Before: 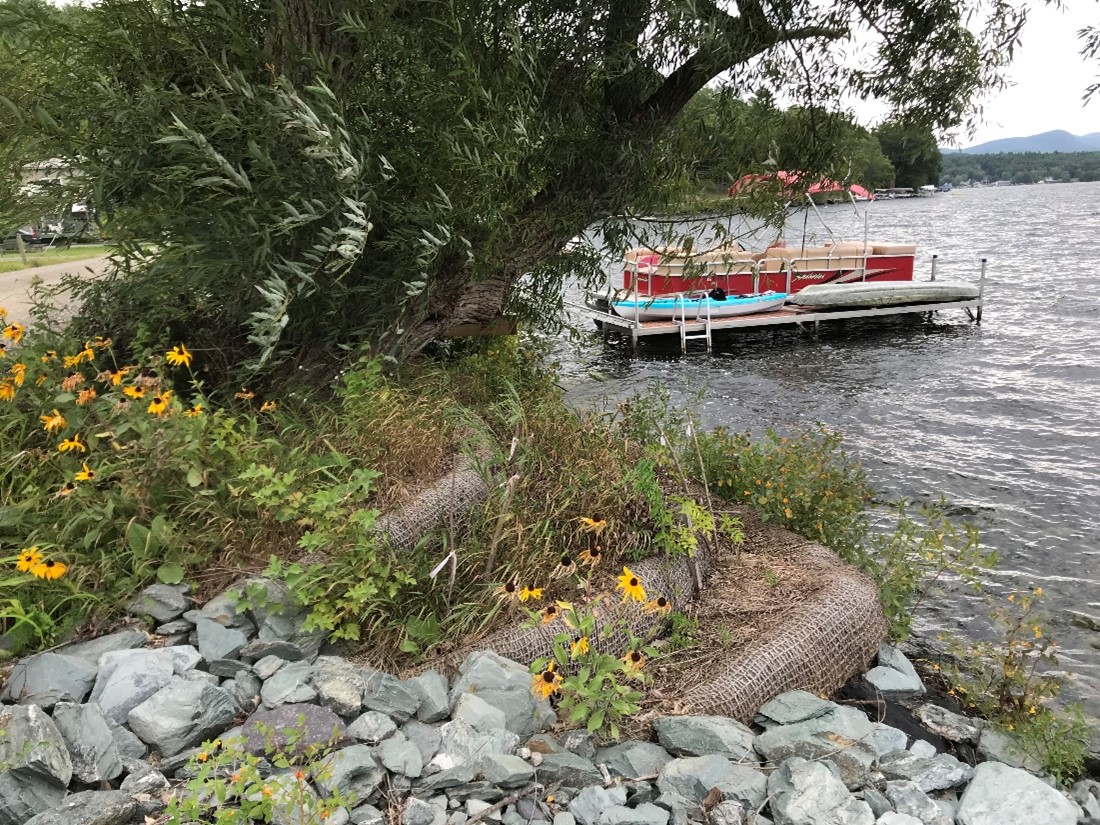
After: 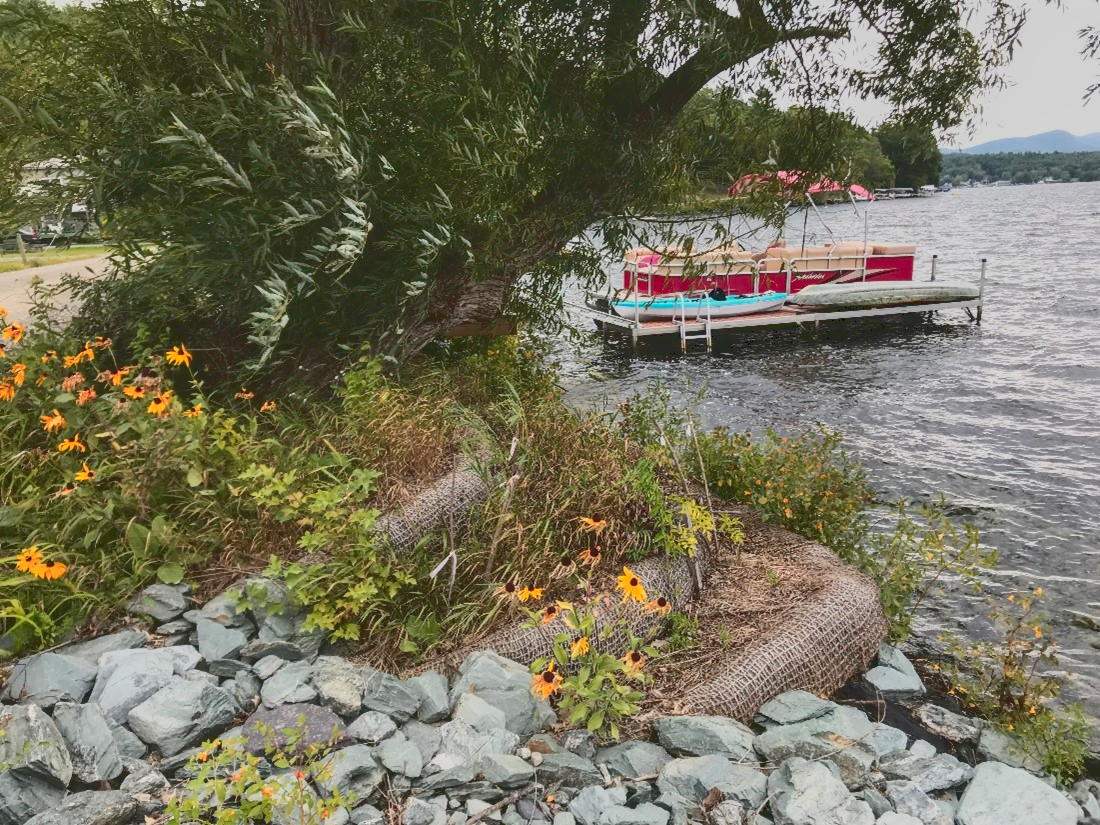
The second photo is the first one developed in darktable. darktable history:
color zones: curves: ch1 [(0.239, 0.552) (0.75, 0.5)]; ch2 [(0.25, 0.462) (0.749, 0.457)], mix 25.94%
local contrast: on, module defaults
tone curve: curves: ch0 [(0, 0.148) (0.191, 0.225) (0.712, 0.695) (0.864, 0.797) (1, 0.839)]
exposure: compensate exposure bias true, compensate highlight preservation false
